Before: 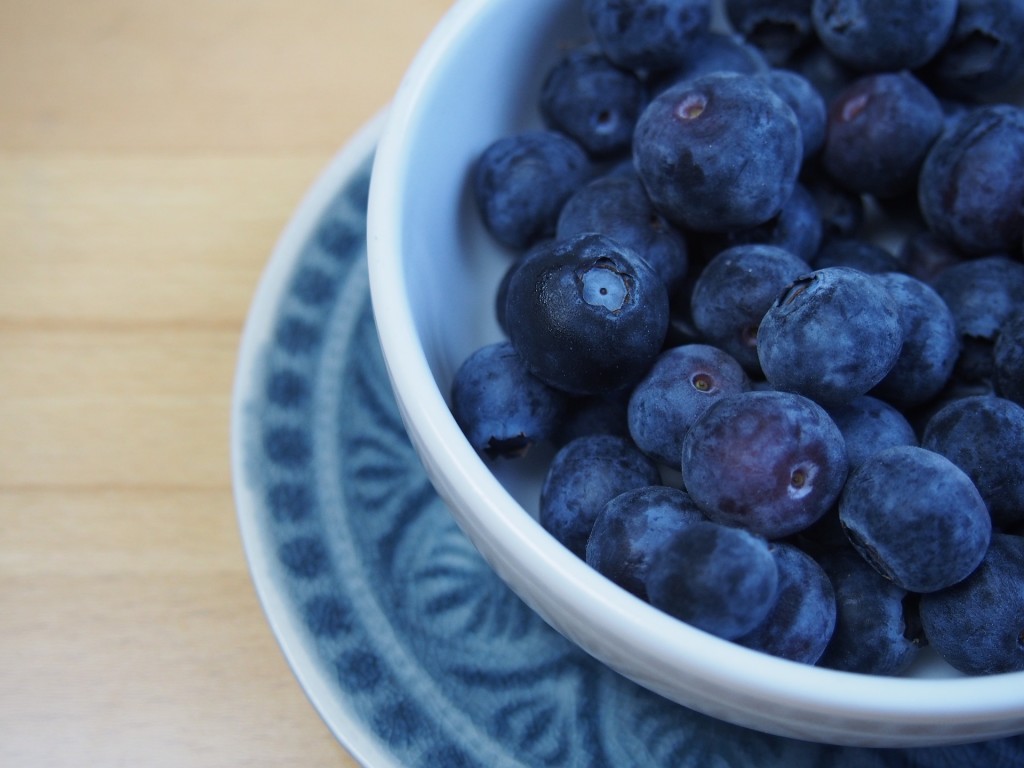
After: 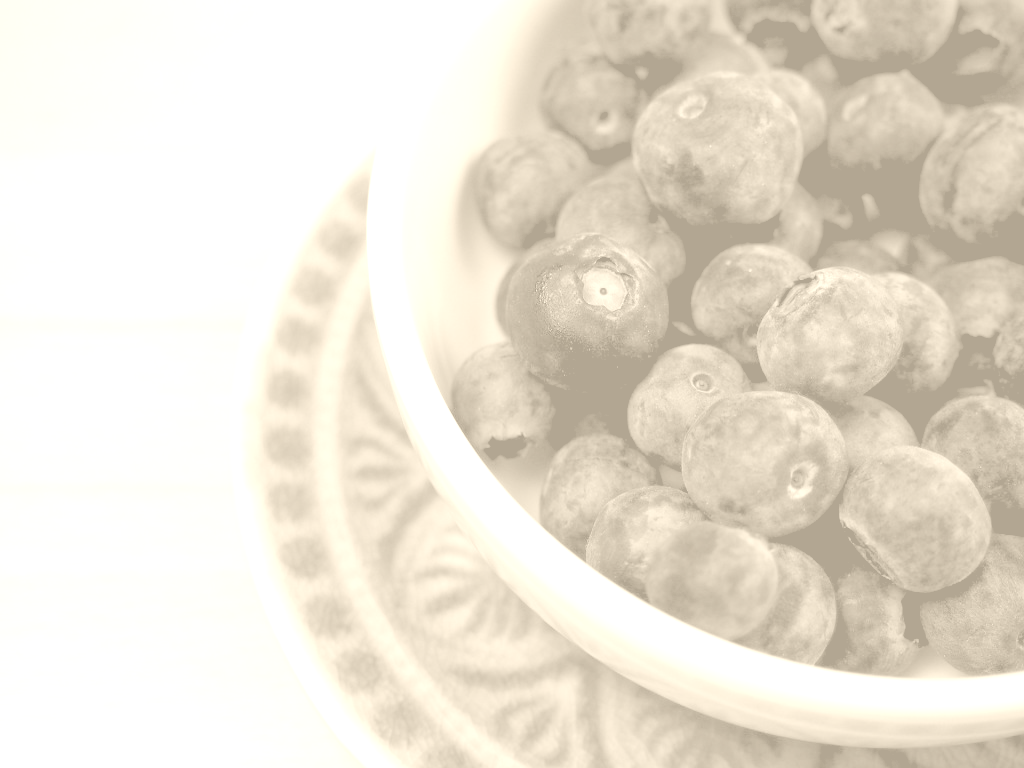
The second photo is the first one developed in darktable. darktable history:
rgb levels: preserve colors sum RGB, levels [[0.038, 0.433, 0.934], [0, 0.5, 1], [0, 0.5, 1]]
exposure: exposure 0.081 EV, compensate highlight preservation false
colorize: hue 36°, saturation 71%, lightness 80.79%
